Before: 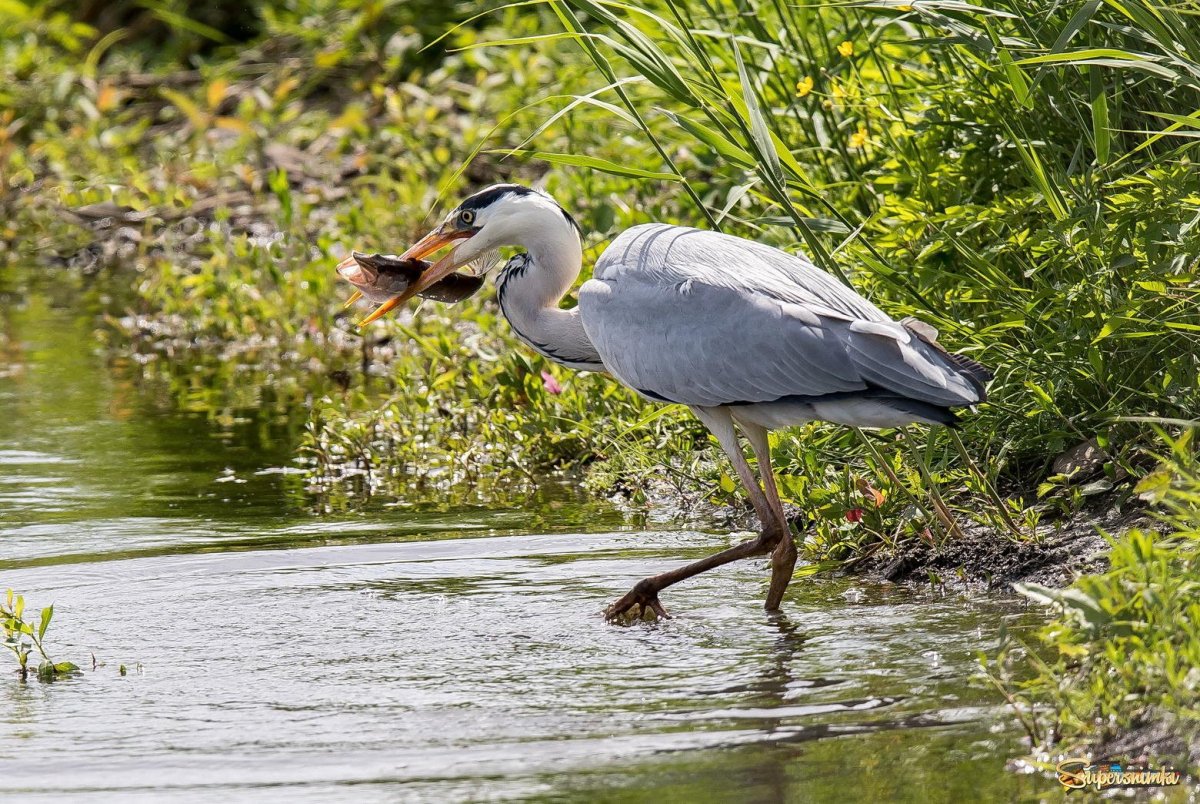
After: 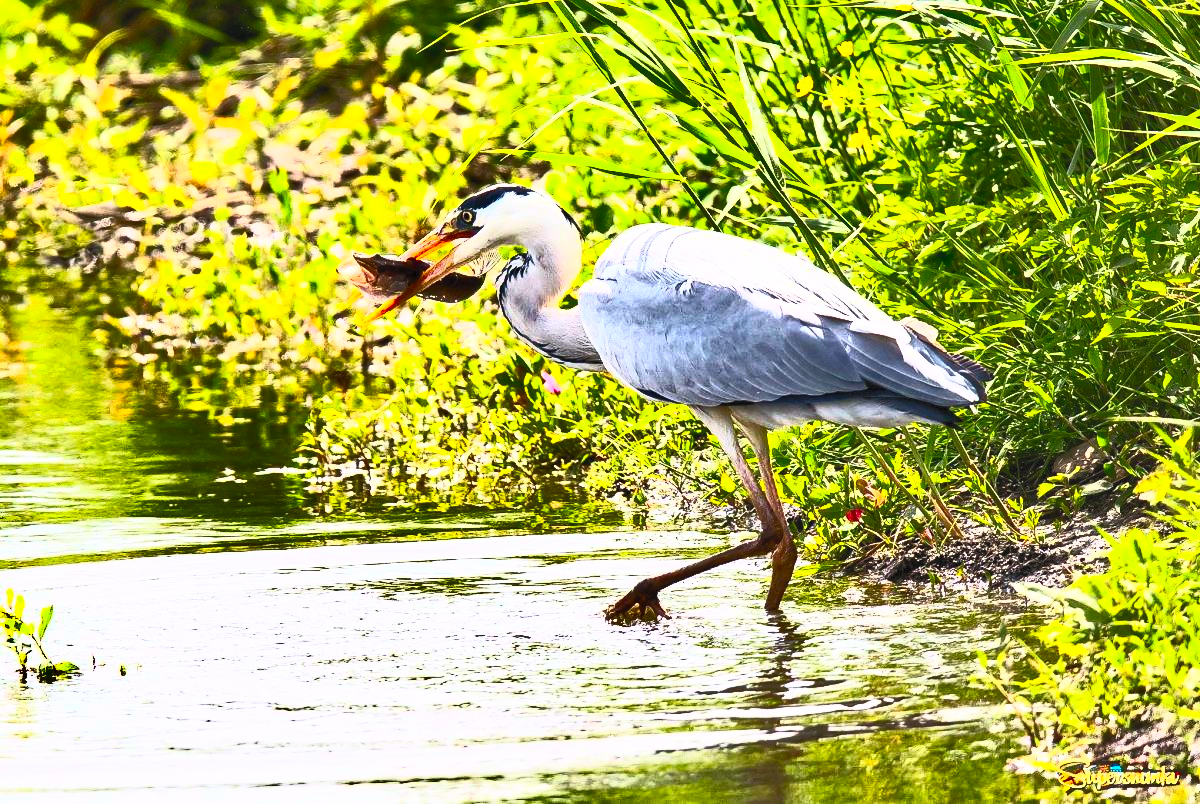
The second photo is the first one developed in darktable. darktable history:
shadows and highlights: soften with gaussian
contrast brightness saturation: contrast 0.989, brightness 0.993, saturation 0.999
